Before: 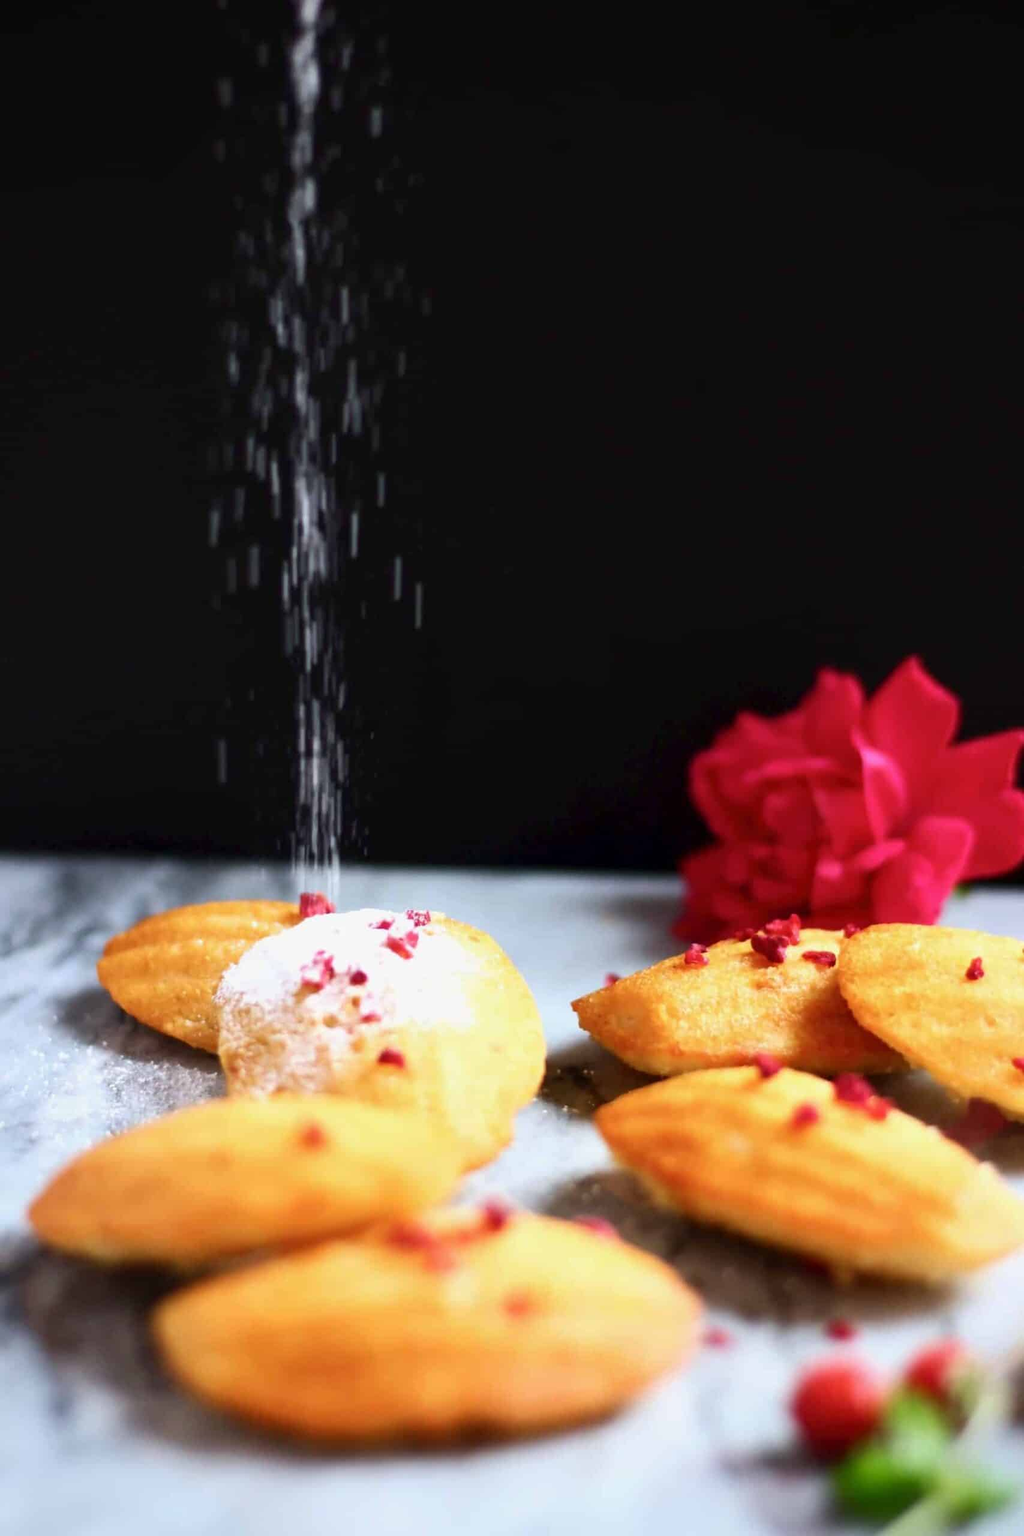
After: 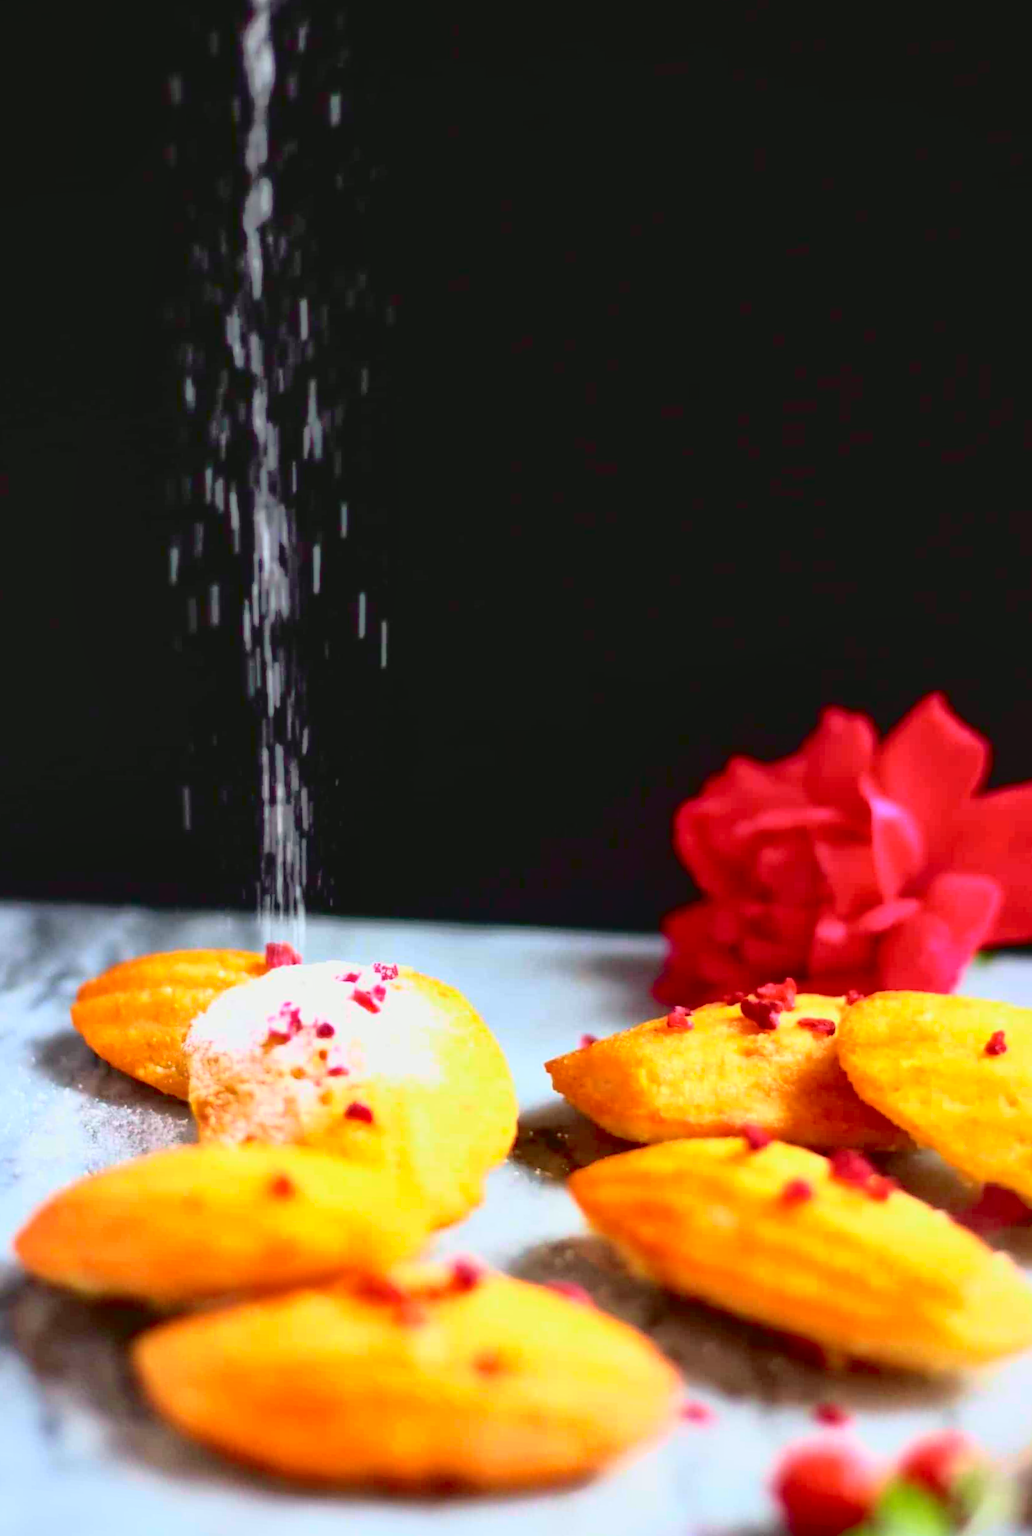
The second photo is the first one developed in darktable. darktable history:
shadows and highlights: on, module defaults
rotate and perspective: rotation 0.062°, lens shift (vertical) 0.115, lens shift (horizontal) -0.133, crop left 0.047, crop right 0.94, crop top 0.061, crop bottom 0.94
tone curve: curves: ch0 [(0.003, 0.032) (0.037, 0.037) (0.142, 0.117) (0.279, 0.311) (0.405, 0.49) (0.526, 0.651) (0.722, 0.857) (0.875, 0.946) (1, 0.98)]; ch1 [(0, 0) (0.305, 0.325) (0.453, 0.437) (0.482, 0.473) (0.501, 0.498) (0.515, 0.523) (0.559, 0.591) (0.6, 0.659) (0.656, 0.71) (1, 1)]; ch2 [(0, 0) (0.323, 0.277) (0.424, 0.396) (0.479, 0.484) (0.499, 0.502) (0.515, 0.537) (0.564, 0.595) (0.644, 0.703) (0.742, 0.803) (1, 1)], color space Lab, independent channels, preserve colors none
